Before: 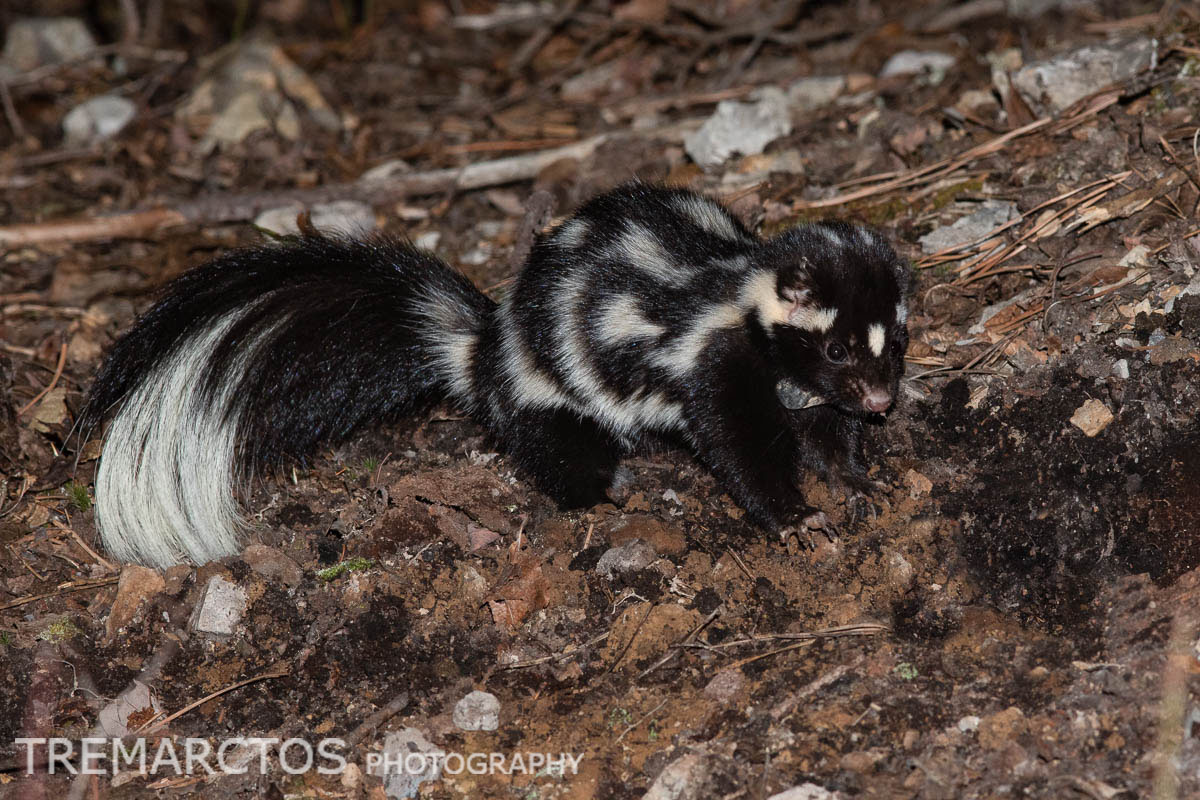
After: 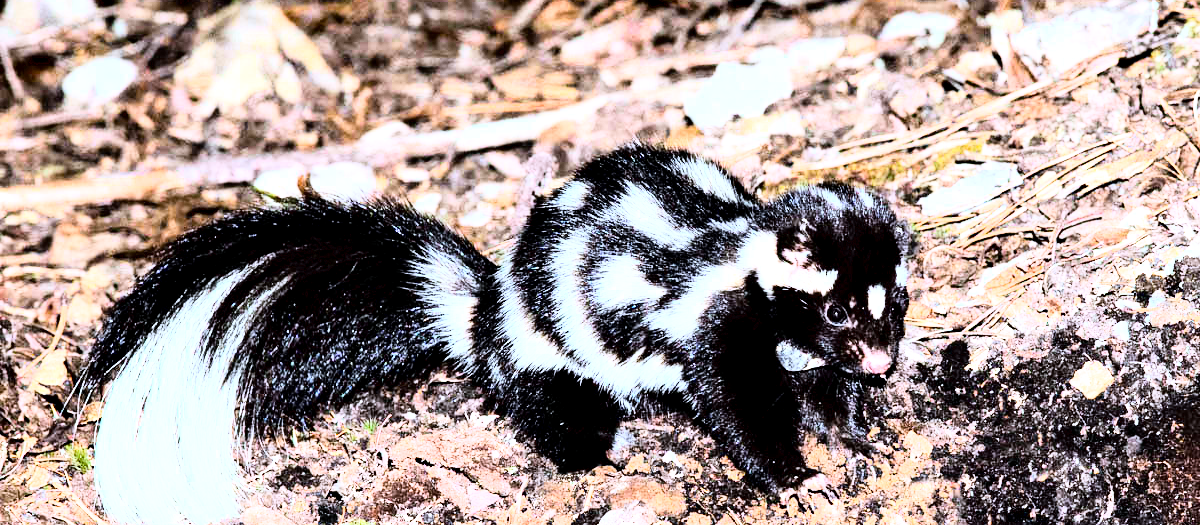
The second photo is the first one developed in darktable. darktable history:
white balance: red 0.926, green 1.003, blue 1.133
rgb curve: curves: ch0 [(0, 0) (0.21, 0.15) (0.24, 0.21) (0.5, 0.75) (0.75, 0.96) (0.89, 0.99) (1, 1)]; ch1 [(0, 0.02) (0.21, 0.13) (0.25, 0.2) (0.5, 0.67) (0.75, 0.9) (0.89, 0.97) (1, 1)]; ch2 [(0, 0.02) (0.21, 0.13) (0.25, 0.2) (0.5, 0.67) (0.75, 0.9) (0.89, 0.97) (1, 1)], compensate middle gray true
crop and rotate: top 4.848%, bottom 29.503%
exposure: black level correction 0.005, exposure 2.084 EV, compensate highlight preservation false
